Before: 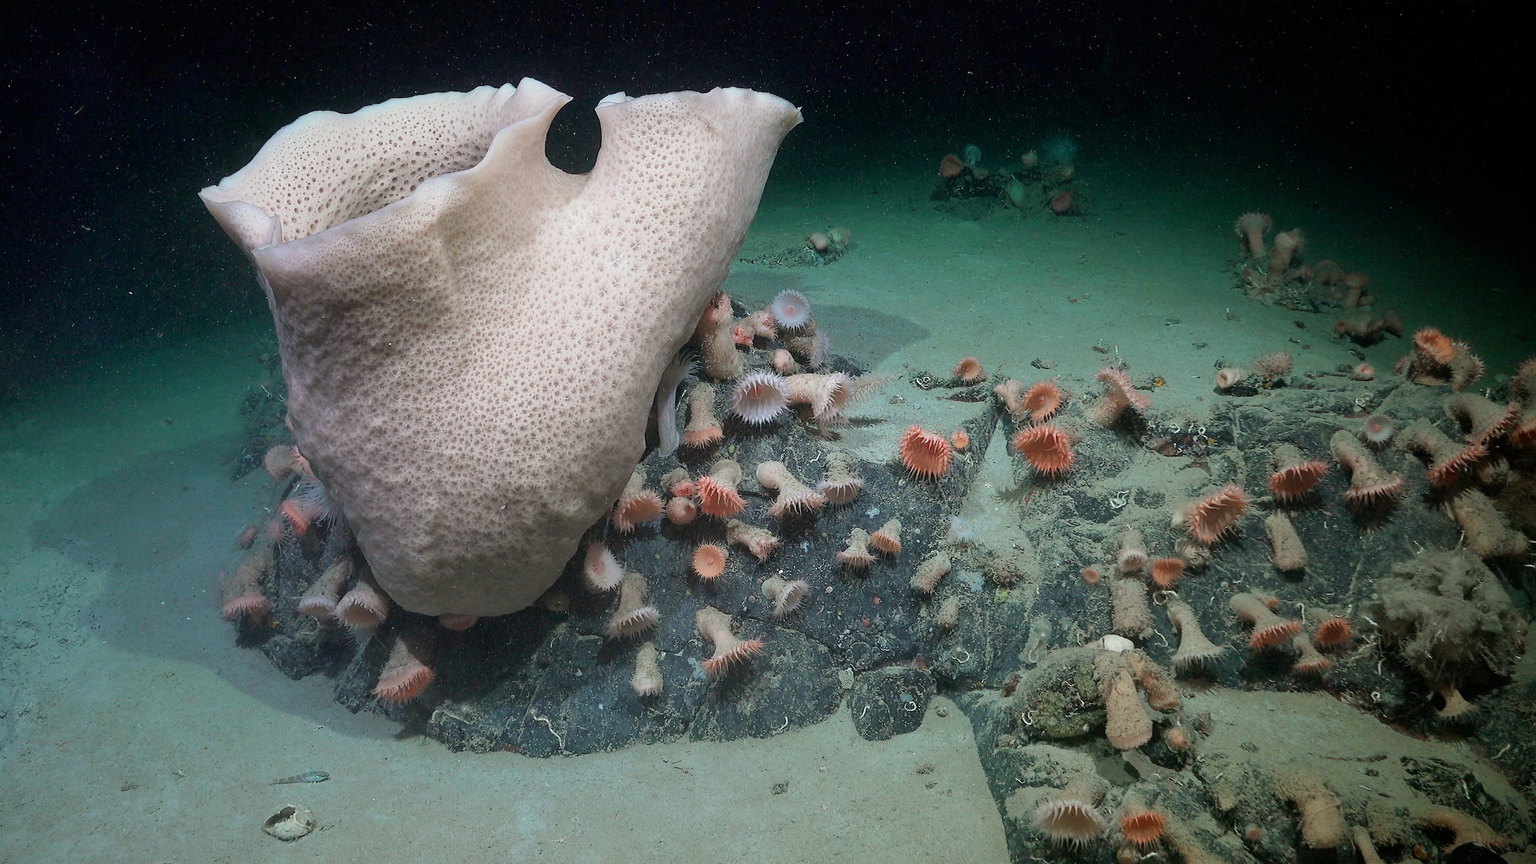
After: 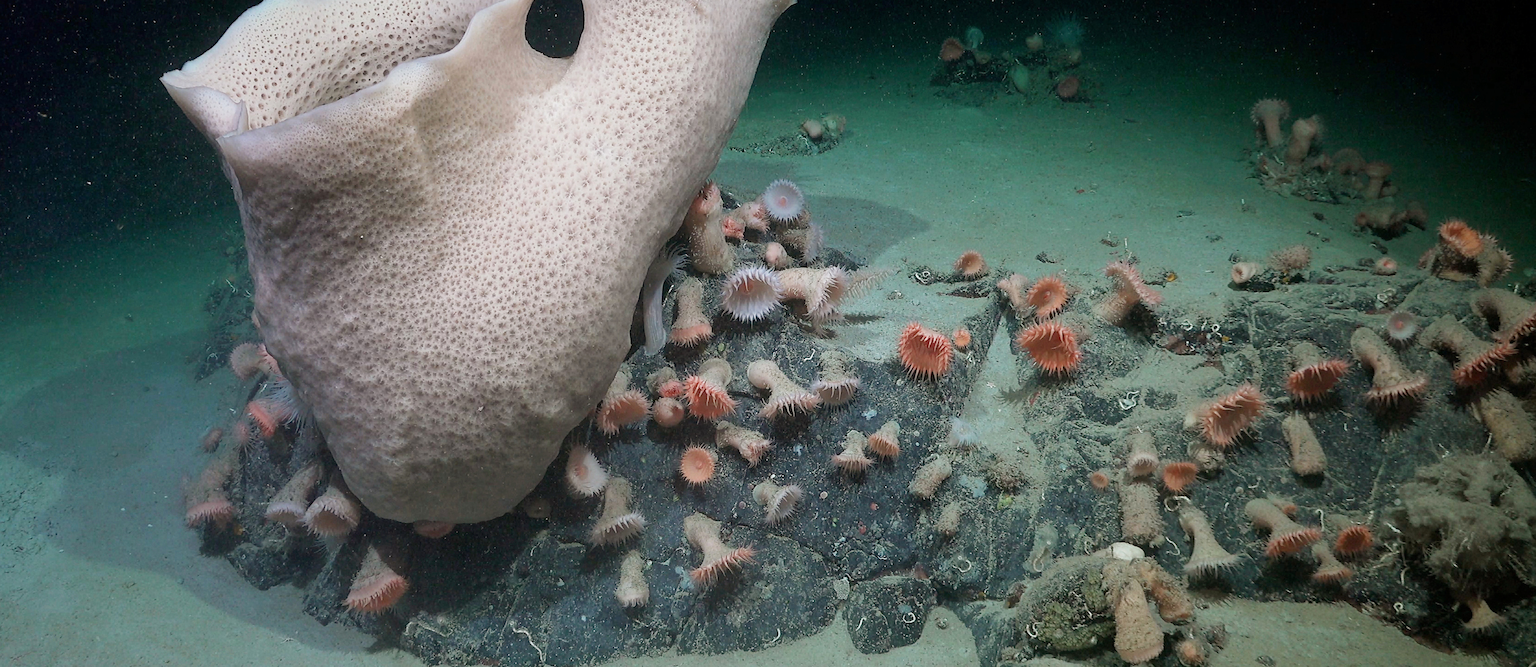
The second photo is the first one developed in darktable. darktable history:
crop and rotate: left 3.006%, top 13.793%, right 1.885%, bottom 12.679%
exposure: compensate exposure bias true, compensate highlight preservation false
